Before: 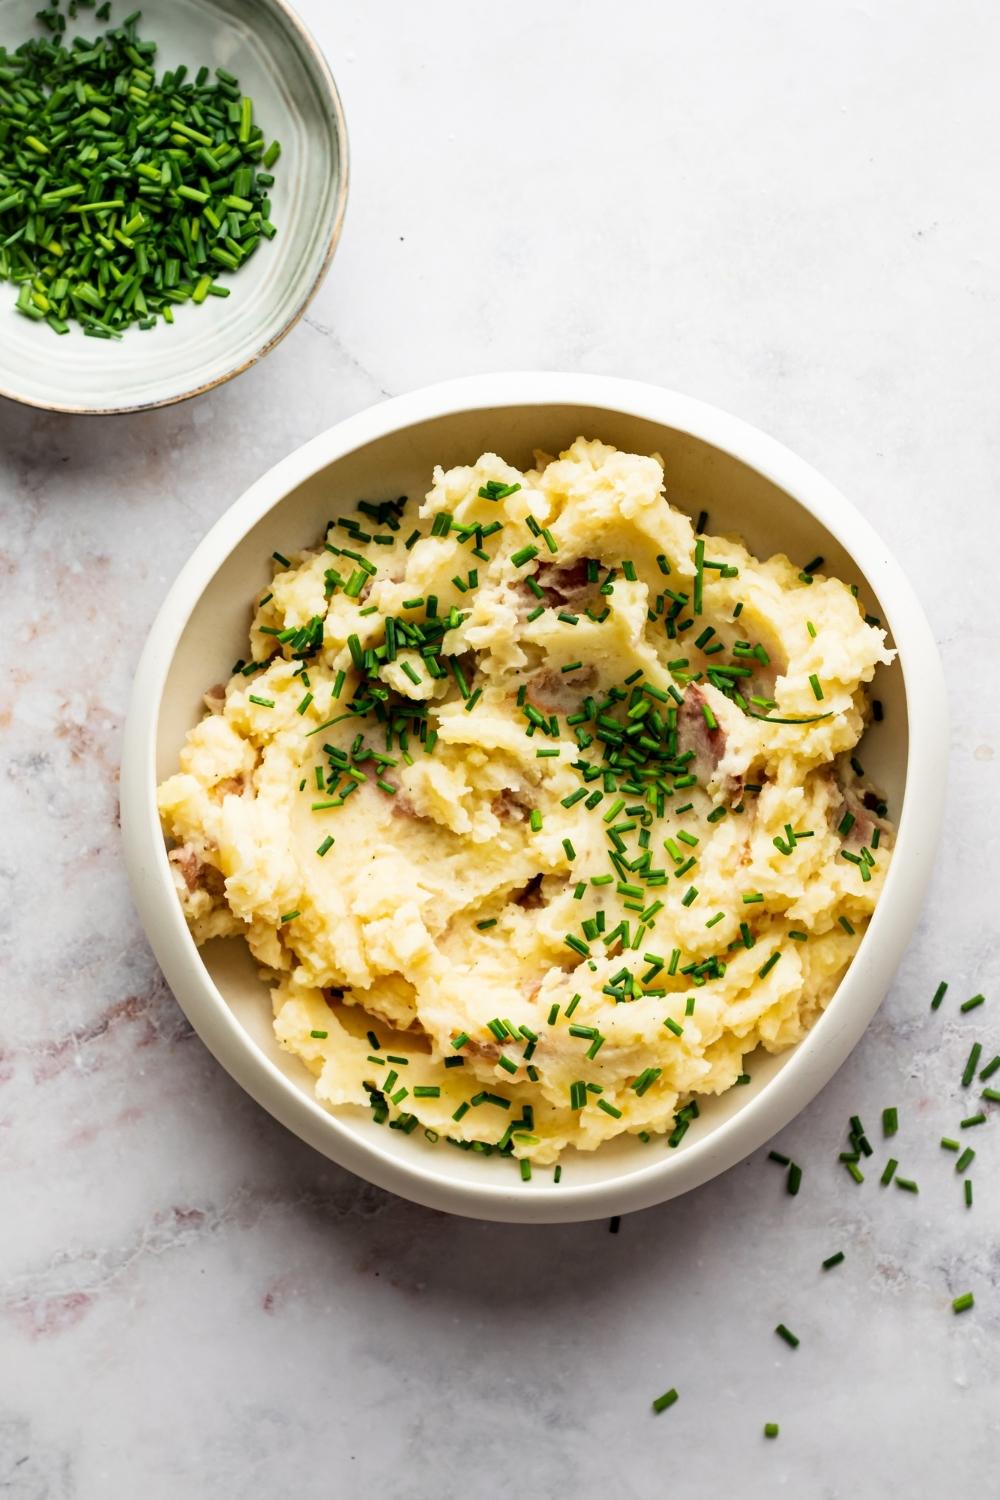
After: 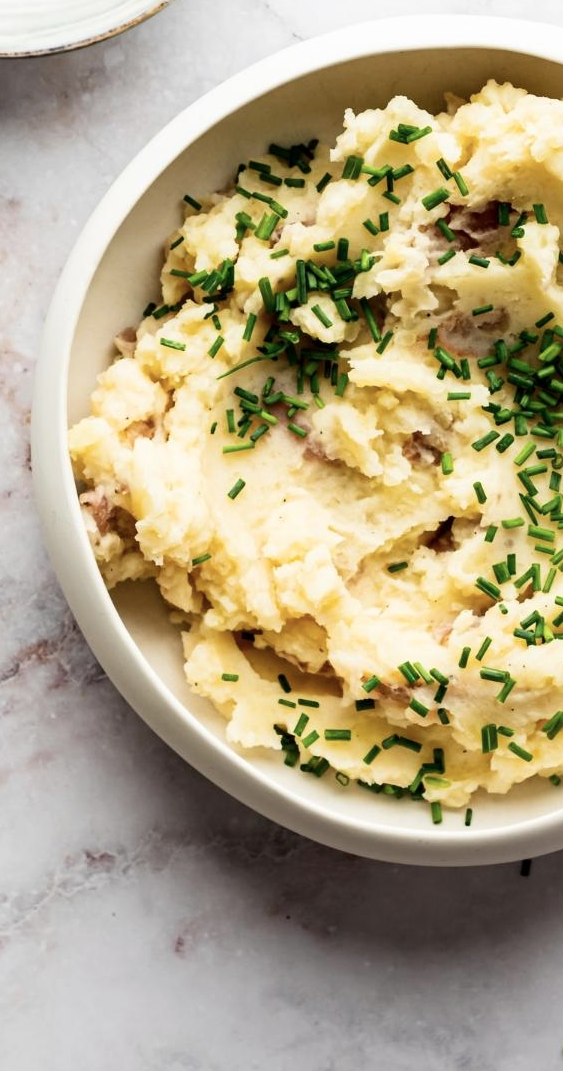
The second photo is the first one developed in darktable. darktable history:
contrast brightness saturation: contrast 0.11, saturation -0.17
white balance: emerald 1
crop: left 8.966%, top 23.852%, right 34.699%, bottom 4.703%
